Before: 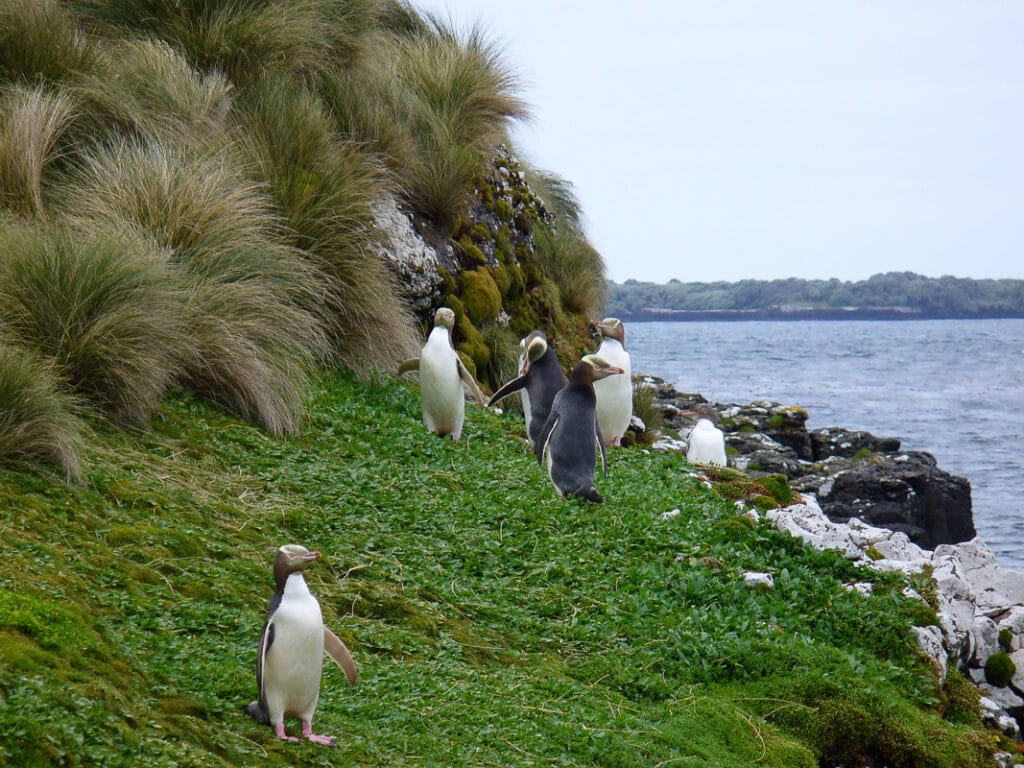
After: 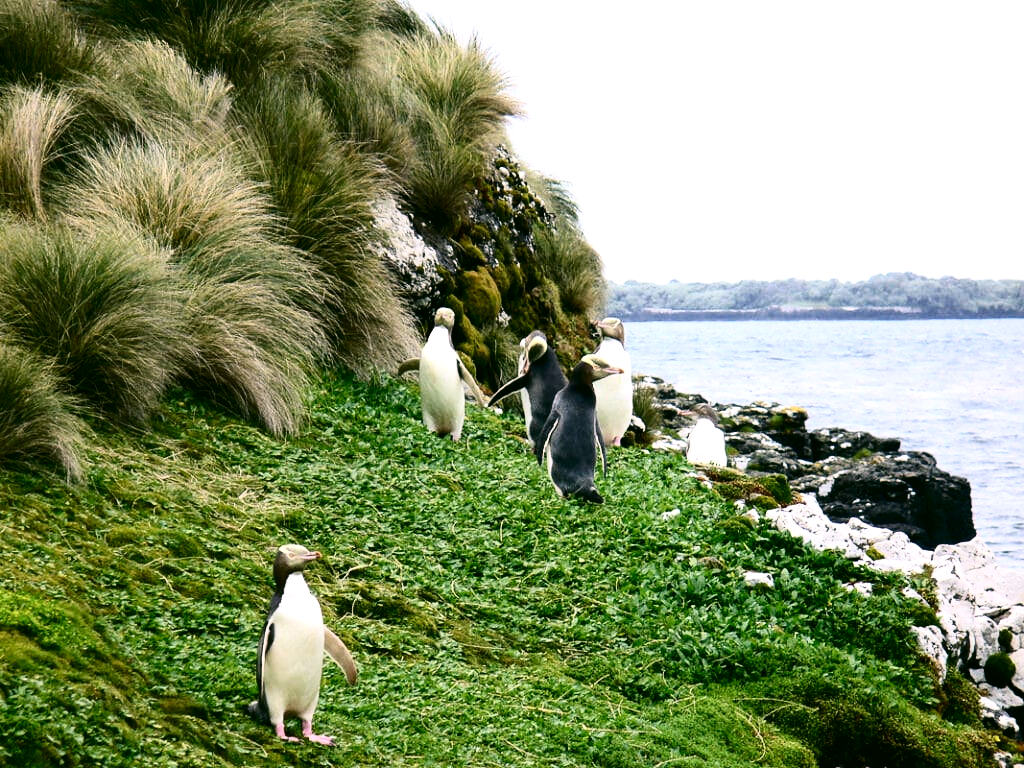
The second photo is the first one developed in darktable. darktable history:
contrast brightness saturation: contrast 0.271
tone curve: curves: ch0 [(0, 0) (0.004, 0.002) (0.02, 0.013) (0.218, 0.218) (0.664, 0.718) (0.832, 0.873) (1, 1)], color space Lab, independent channels, preserve colors none
tone equalizer: -8 EV -0.712 EV, -7 EV -0.737 EV, -6 EV -0.612 EV, -5 EV -0.403 EV, -3 EV 0.388 EV, -2 EV 0.6 EV, -1 EV 0.697 EV, +0 EV 0.781 EV
color correction: highlights a* 4, highlights b* 4.94, shadows a* -8.28, shadows b* 4.54
